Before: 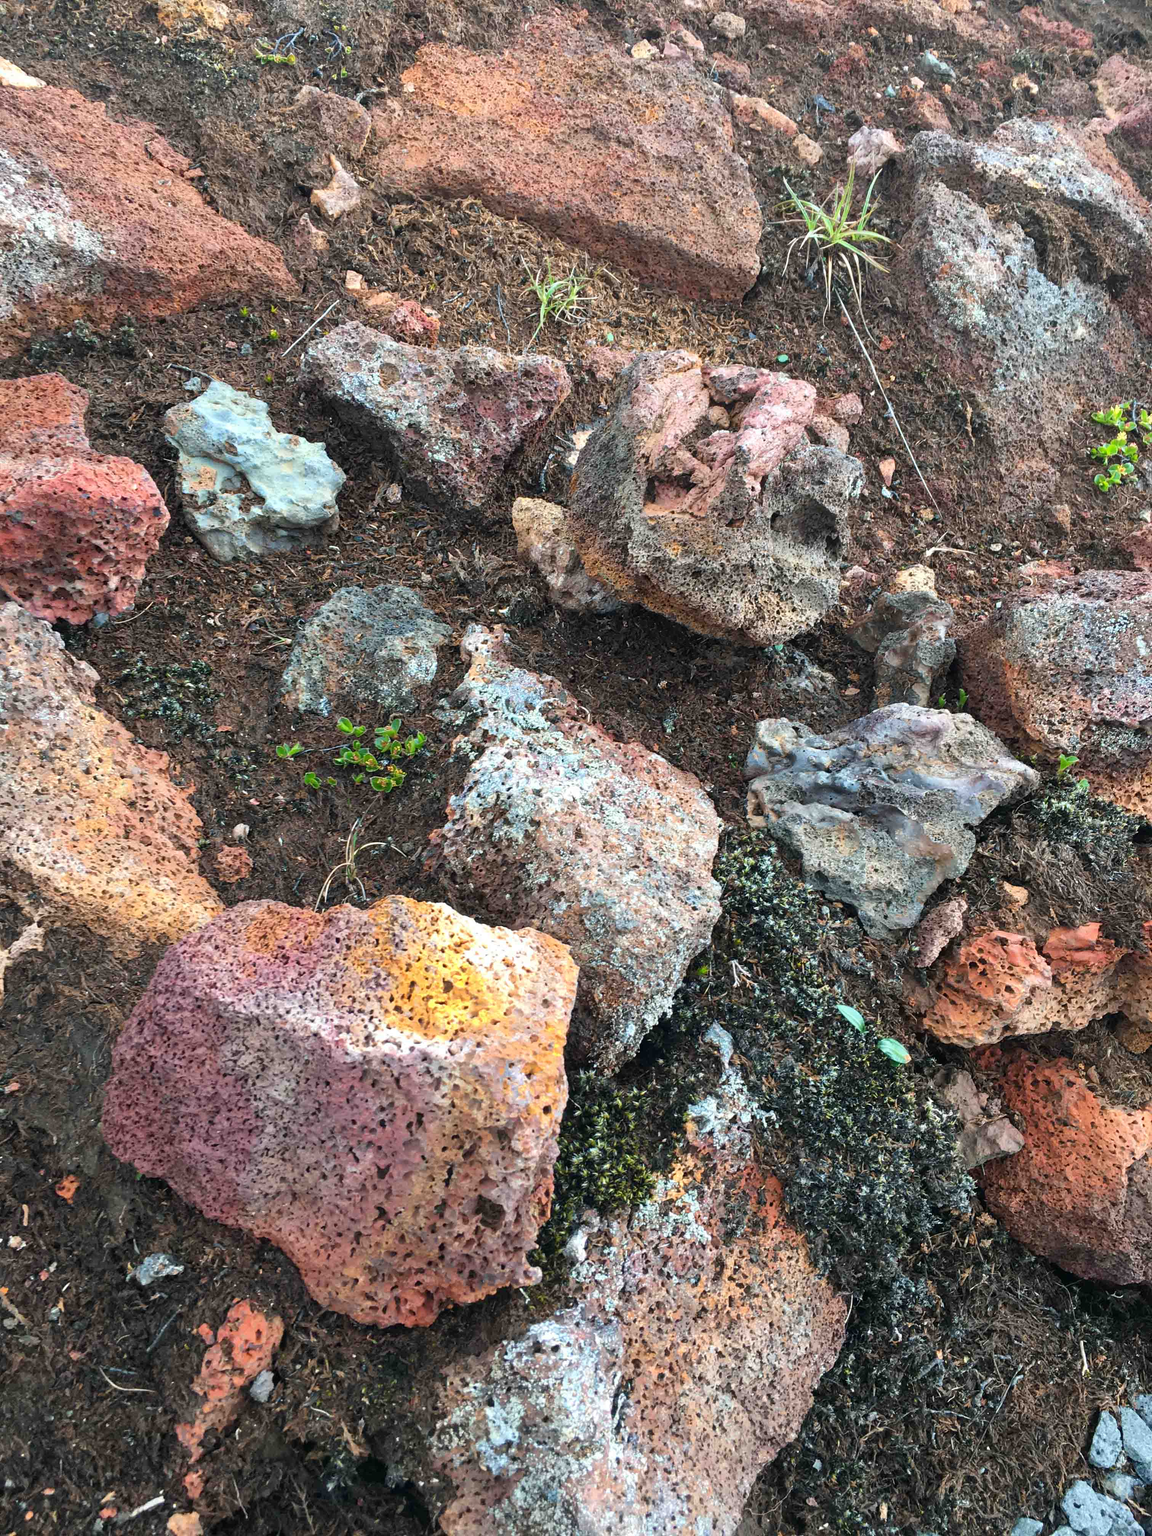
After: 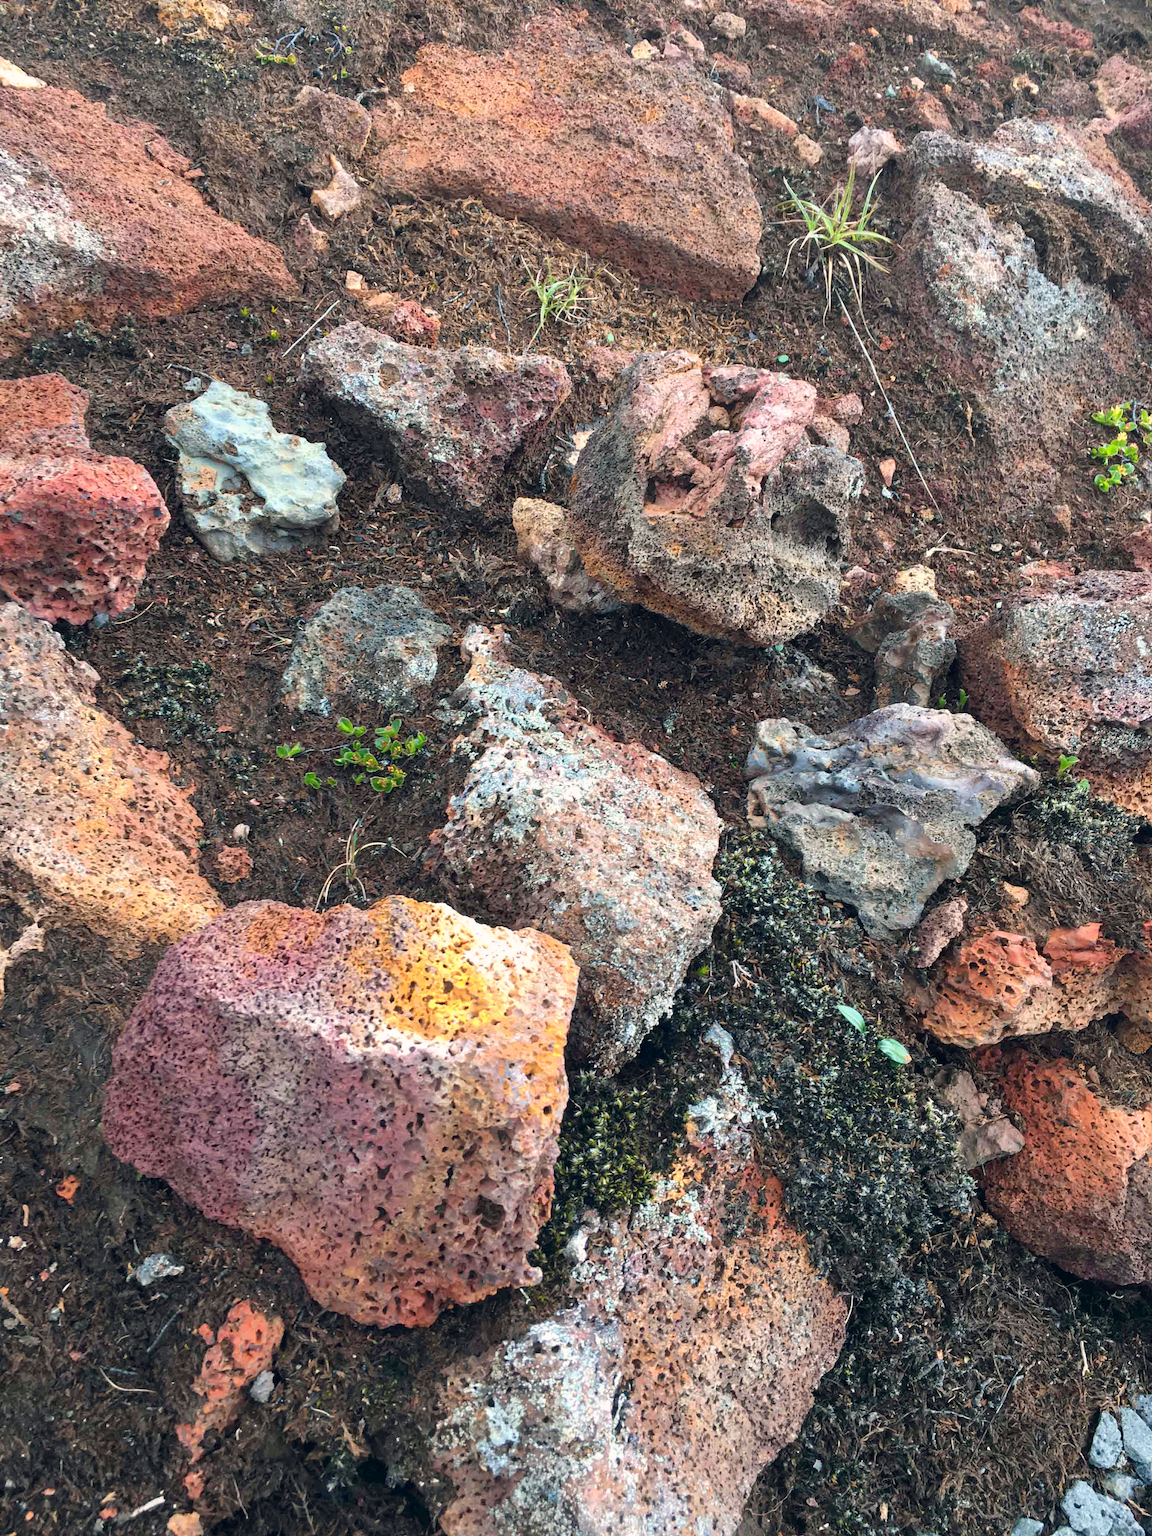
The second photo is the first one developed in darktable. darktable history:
tone equalizer: on, module defaults
color balance rgb: shadows lift › hue 87.51°, highlights gain › chroma 1.62%, highlights gain › hue 55.1°, global offset › chroma 0.06%, global offset › hue 253.66°, linear chroma grading › global chroma 0.5%
